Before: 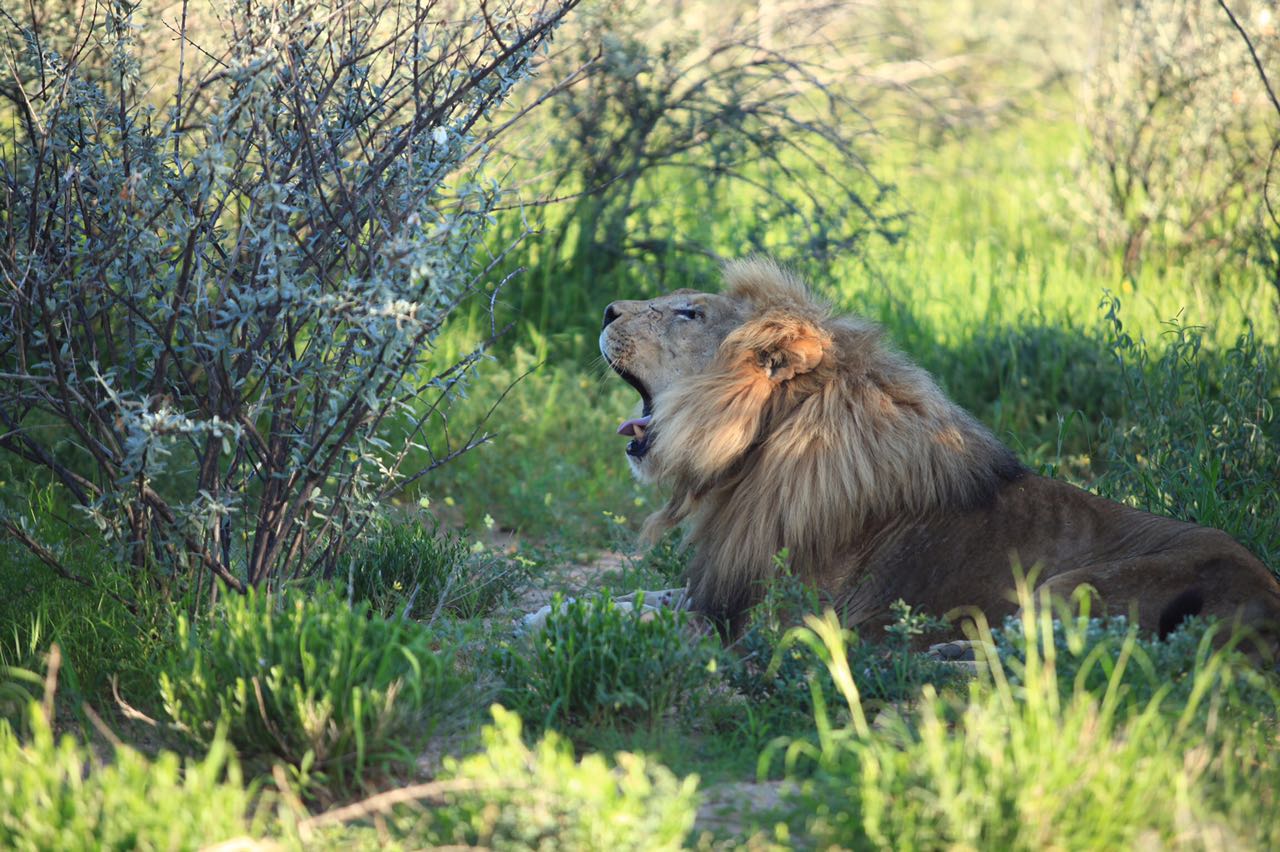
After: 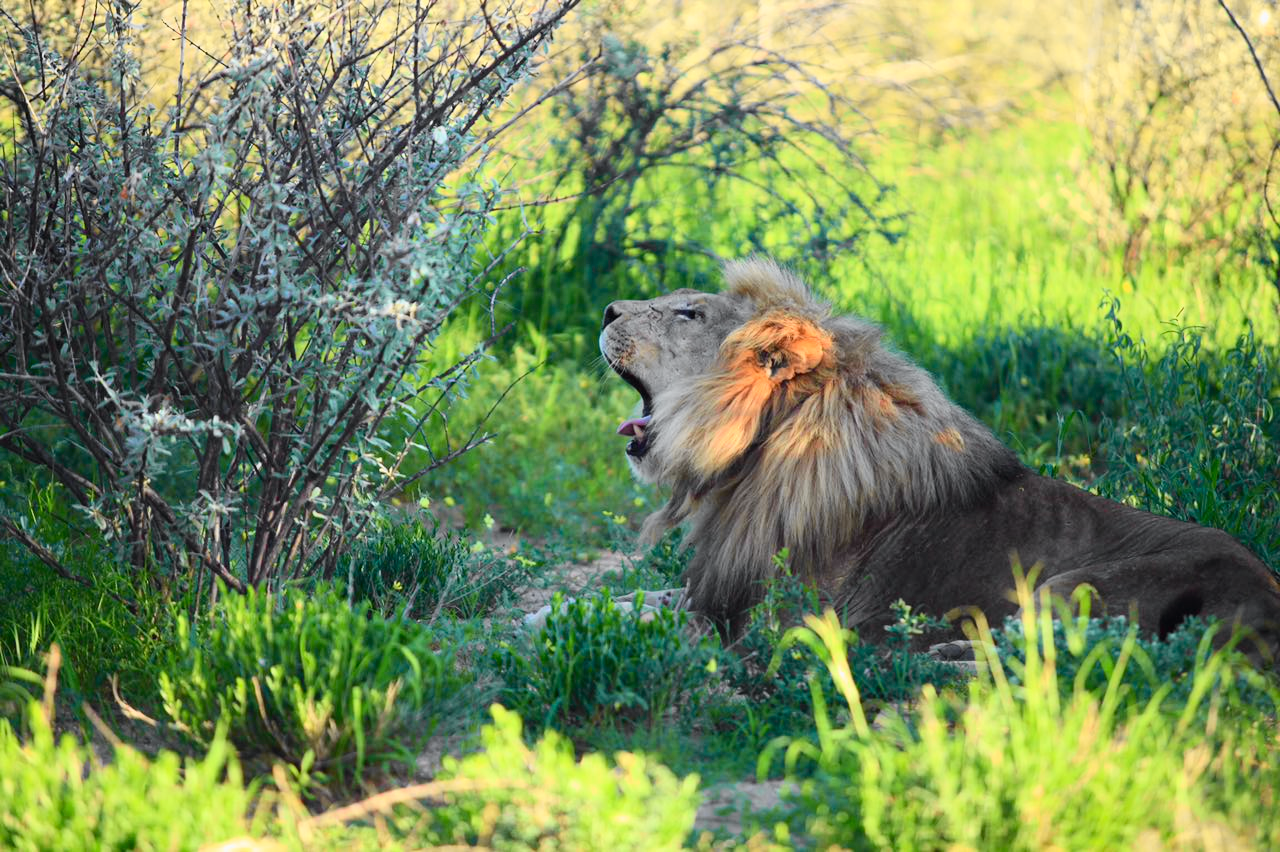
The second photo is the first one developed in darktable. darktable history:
tone curve: curves: ch0 [(0, 0) (0.071, 0.047) (0.266, 0.26) (0.491, 0.552) (0.753, 0.818) (1, 0.983)]; ch1 [(0, 0) (0.346, 0.307) (0.408, 0.369) (0.463, 0.443) (0.482, 0.493) (0.502, 0.5) (0.517, 0.518) (0.546, 0.587) (0.588, 0.643) (0.651, 0.709) (1, 1)]; ch2 [(0, 0) (0.346, 0.34) (0.434, 0.46) (0.485, 0.494) (0.5, 0.494) (0.517, 0.503) (0.535, 0.545) (0.583, 0.634) (0.625, 0.686) (1, 1)], color space Lab, independent channels, preserve colors none
exposure: compensate highlight preservation false
